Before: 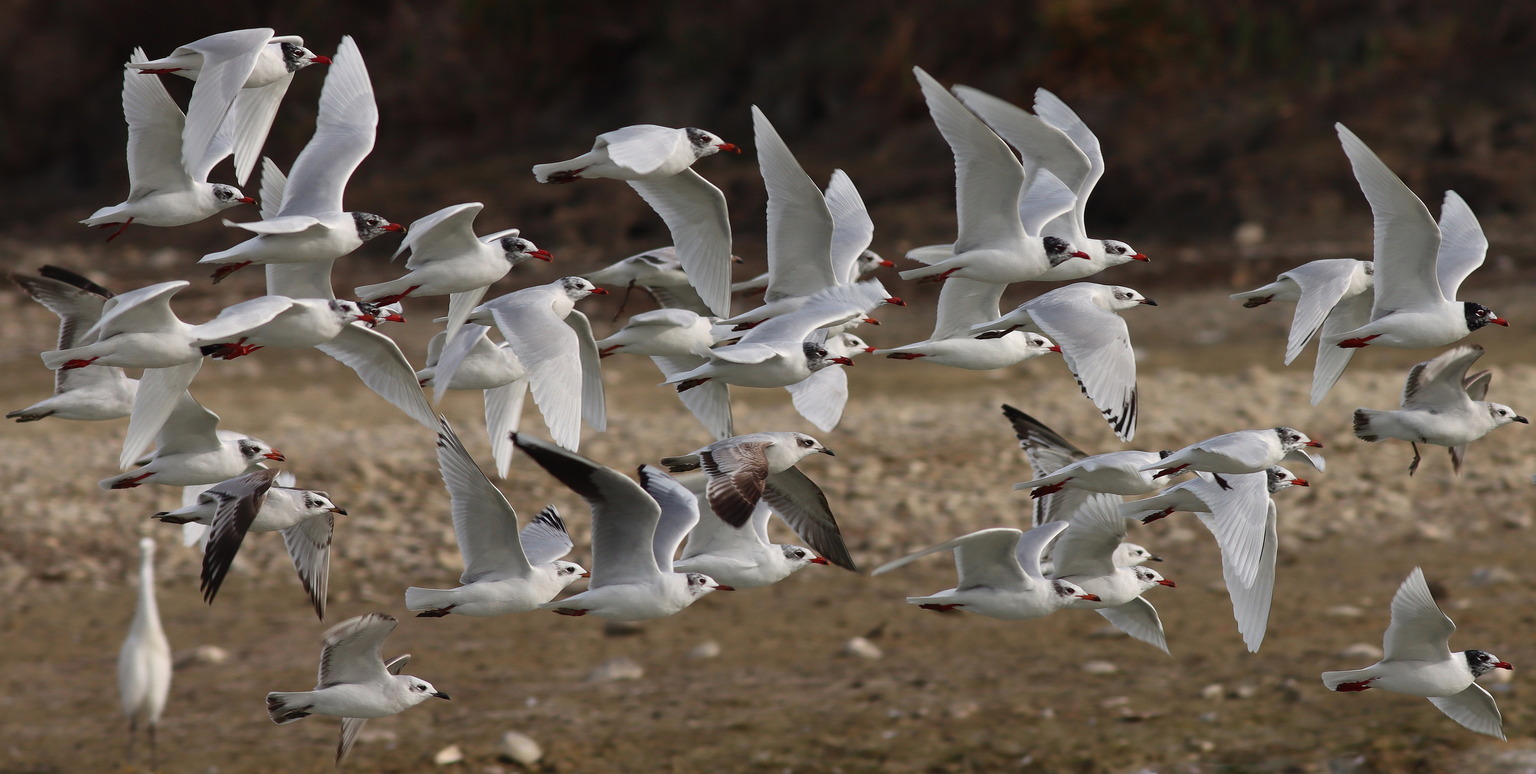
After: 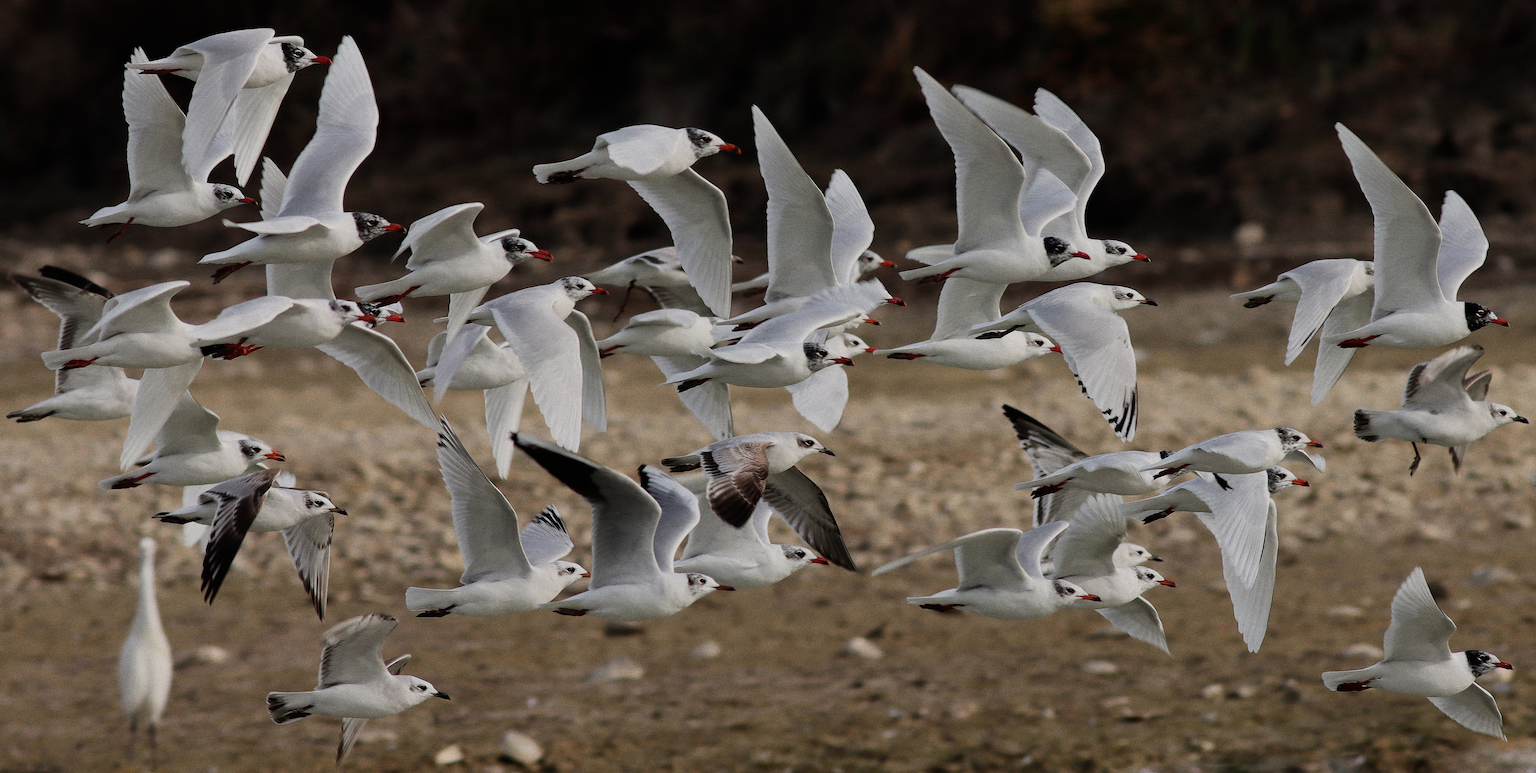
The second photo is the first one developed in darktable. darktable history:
filmic rgb: black relative exposure -7.65 EV, white relative exposure 4.56 EV, hardness 3.61, contrast 1.05
grain: coarseness 0.09 ISO, strength 40%
